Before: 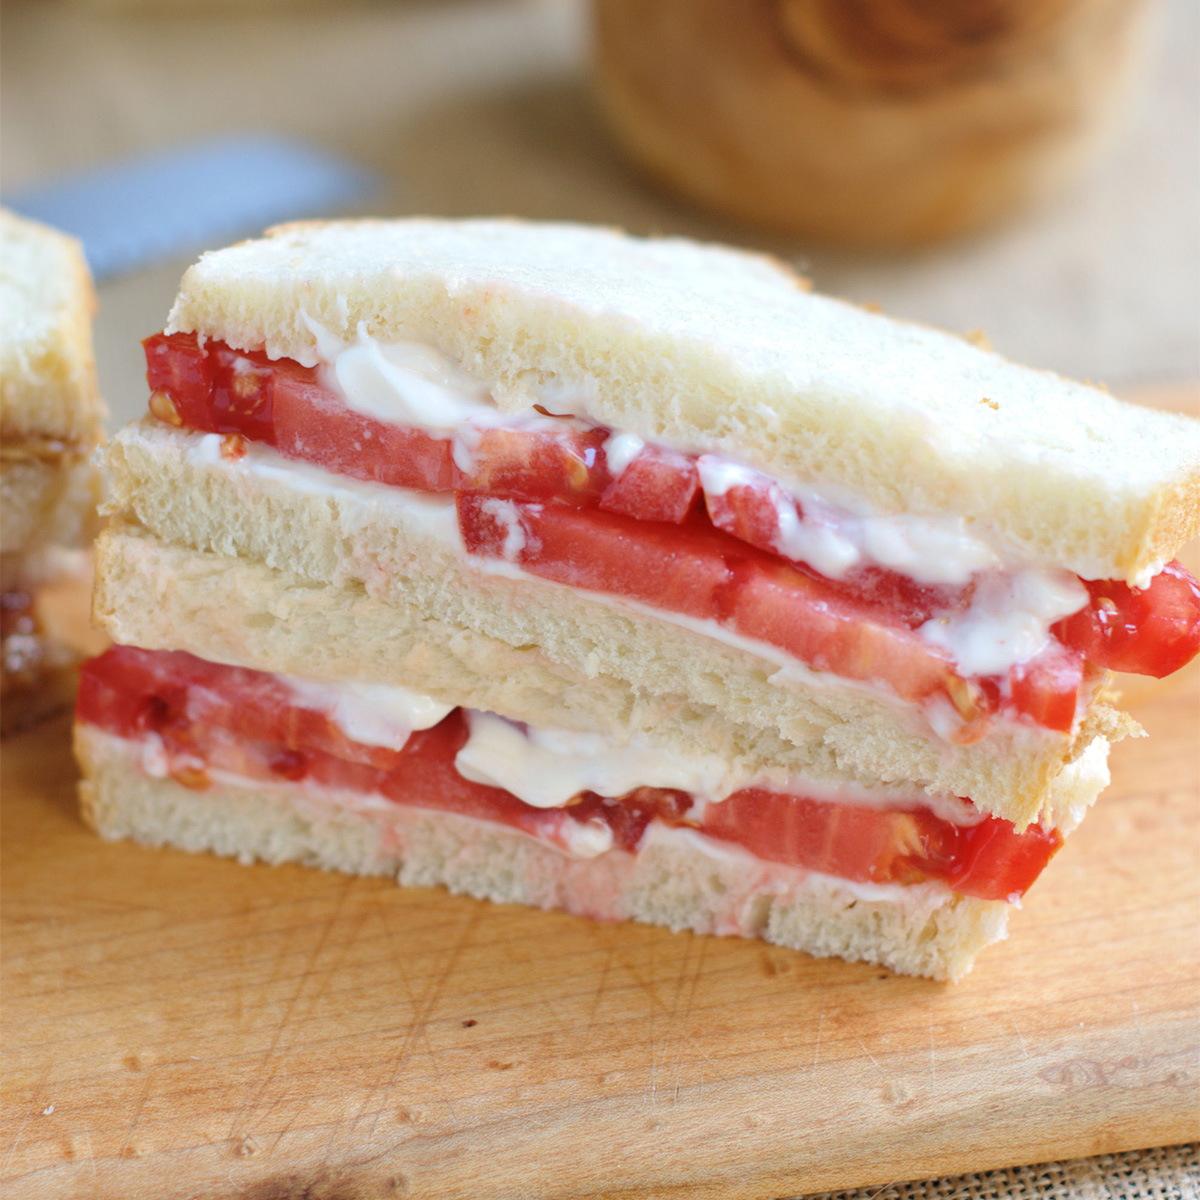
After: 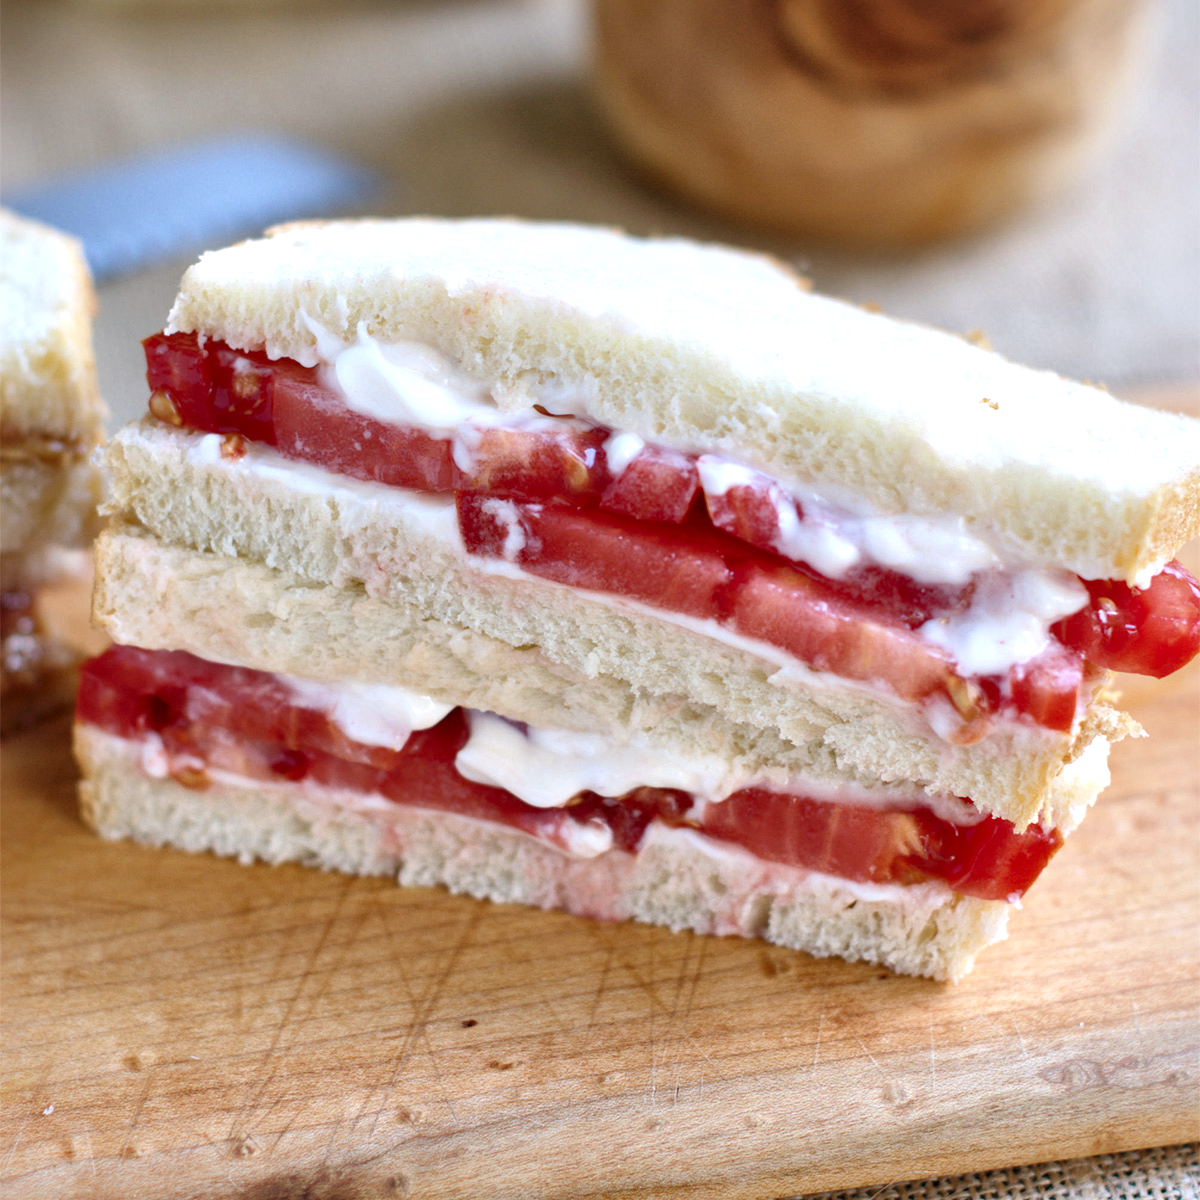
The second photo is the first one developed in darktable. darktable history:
color calibration: illuminant as shot in camera, x 0.358, y 0.373, temperature 4628.91 K
local contrast: mode bilateral grid, contrast 70, coarseness 75, detail 181%, midtone range 0.2
